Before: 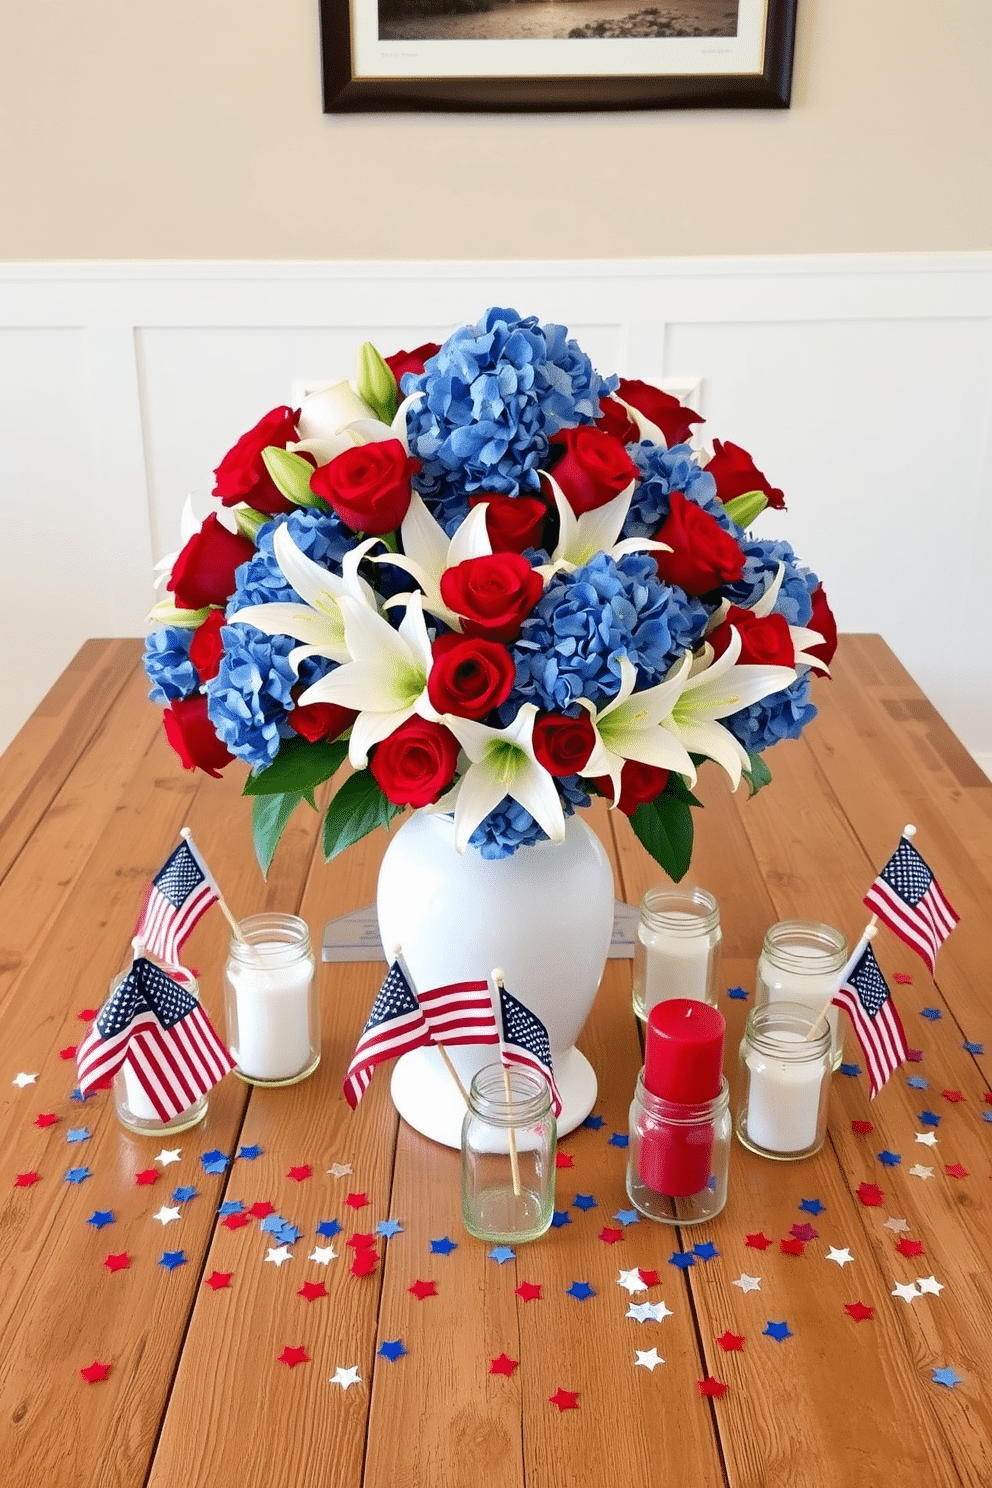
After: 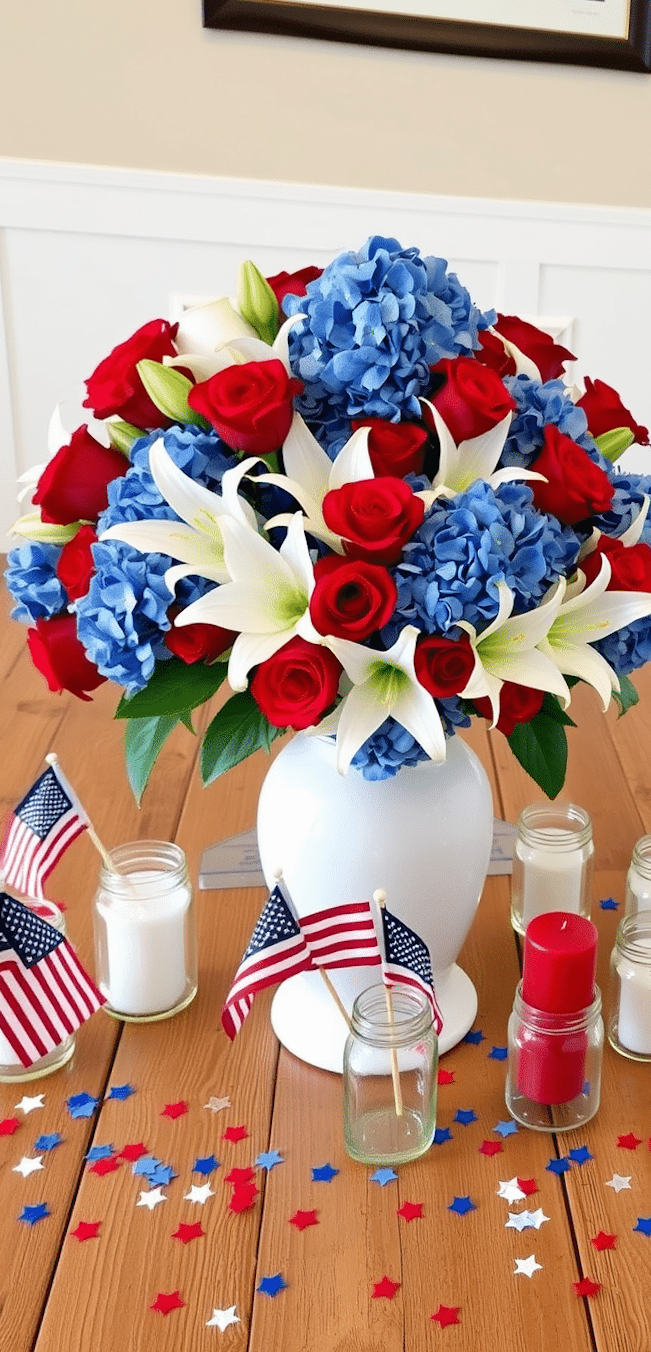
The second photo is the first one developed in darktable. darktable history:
rotate and perspective: rotation -0.013°, lens shift (vertical) -0.027, lens shift (horizontal) 0.178, crop left 0.016, crop right 0.989, crop top 0.082, crop bottom 0.918
crop and rotate: left 15.754%, right 17.579%
